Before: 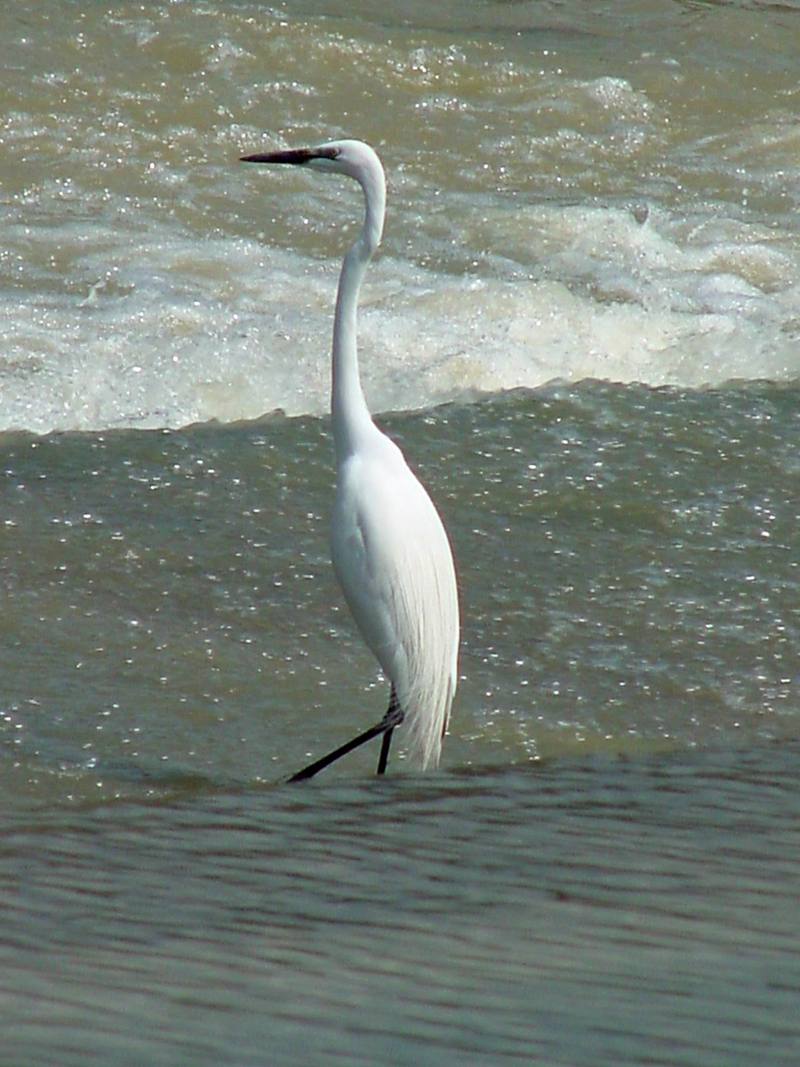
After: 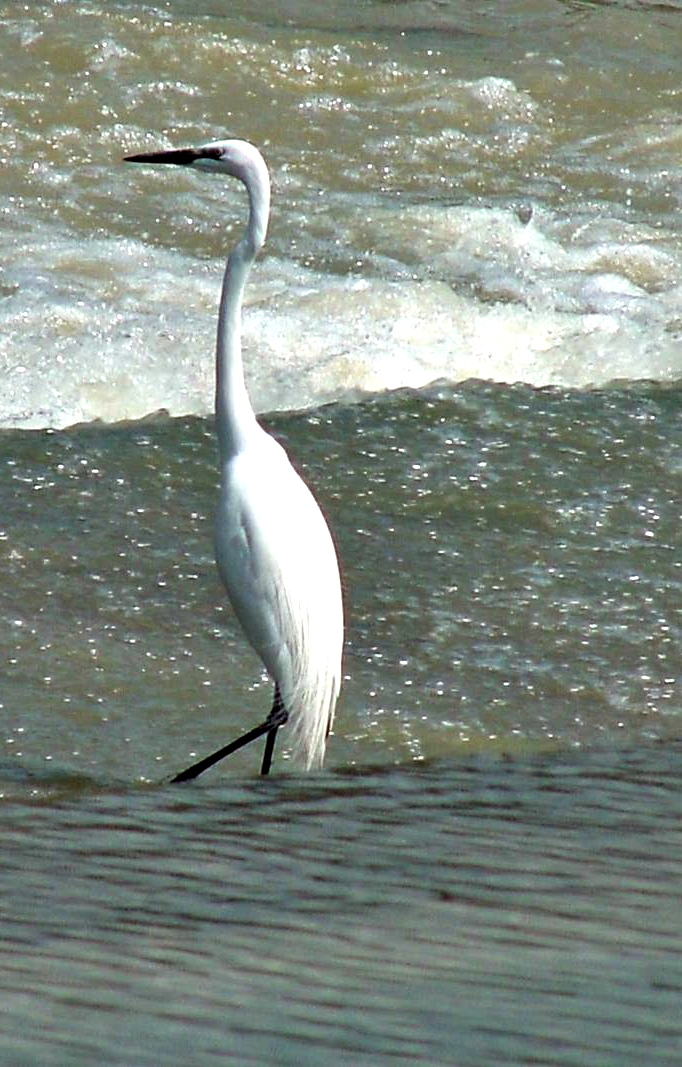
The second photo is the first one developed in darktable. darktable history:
exposure: exposure 0.221 EV, compensate exposure bias true, compensate highlight preservation false
crop and rotate: left 14.728%
contrast equalizer: octaves 7, y [[0.6 ×6], [0.55 ×6], [0 ×6], [0 ×6], [0 ×6]]
